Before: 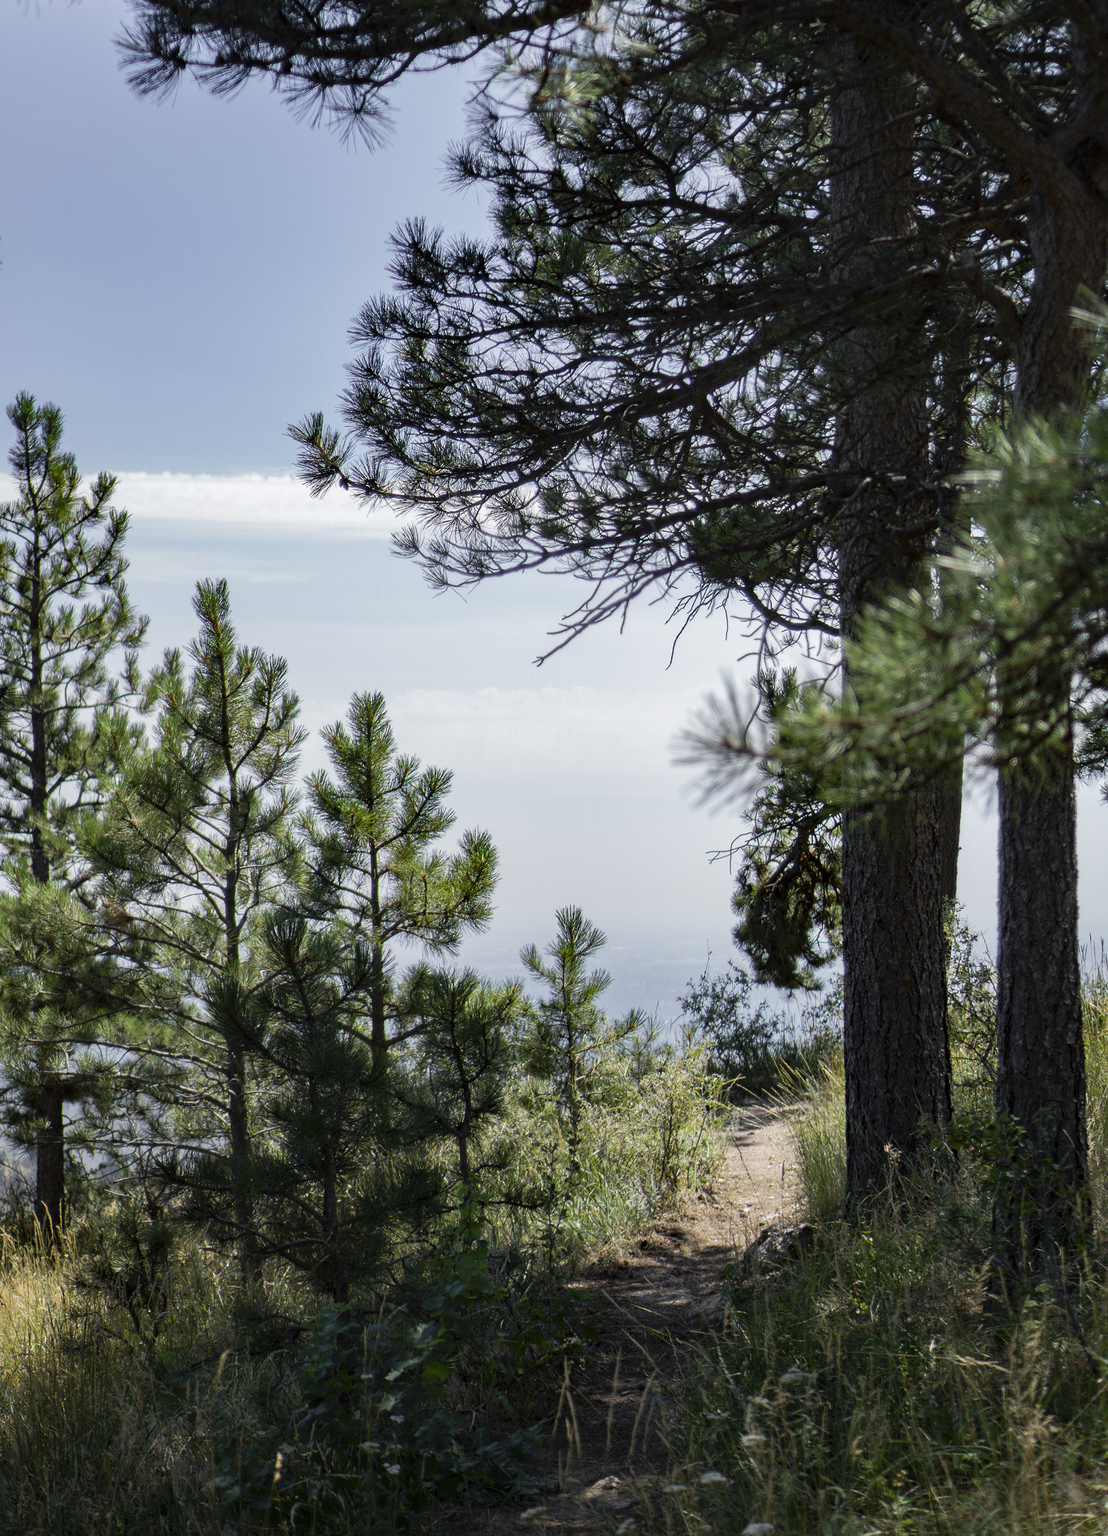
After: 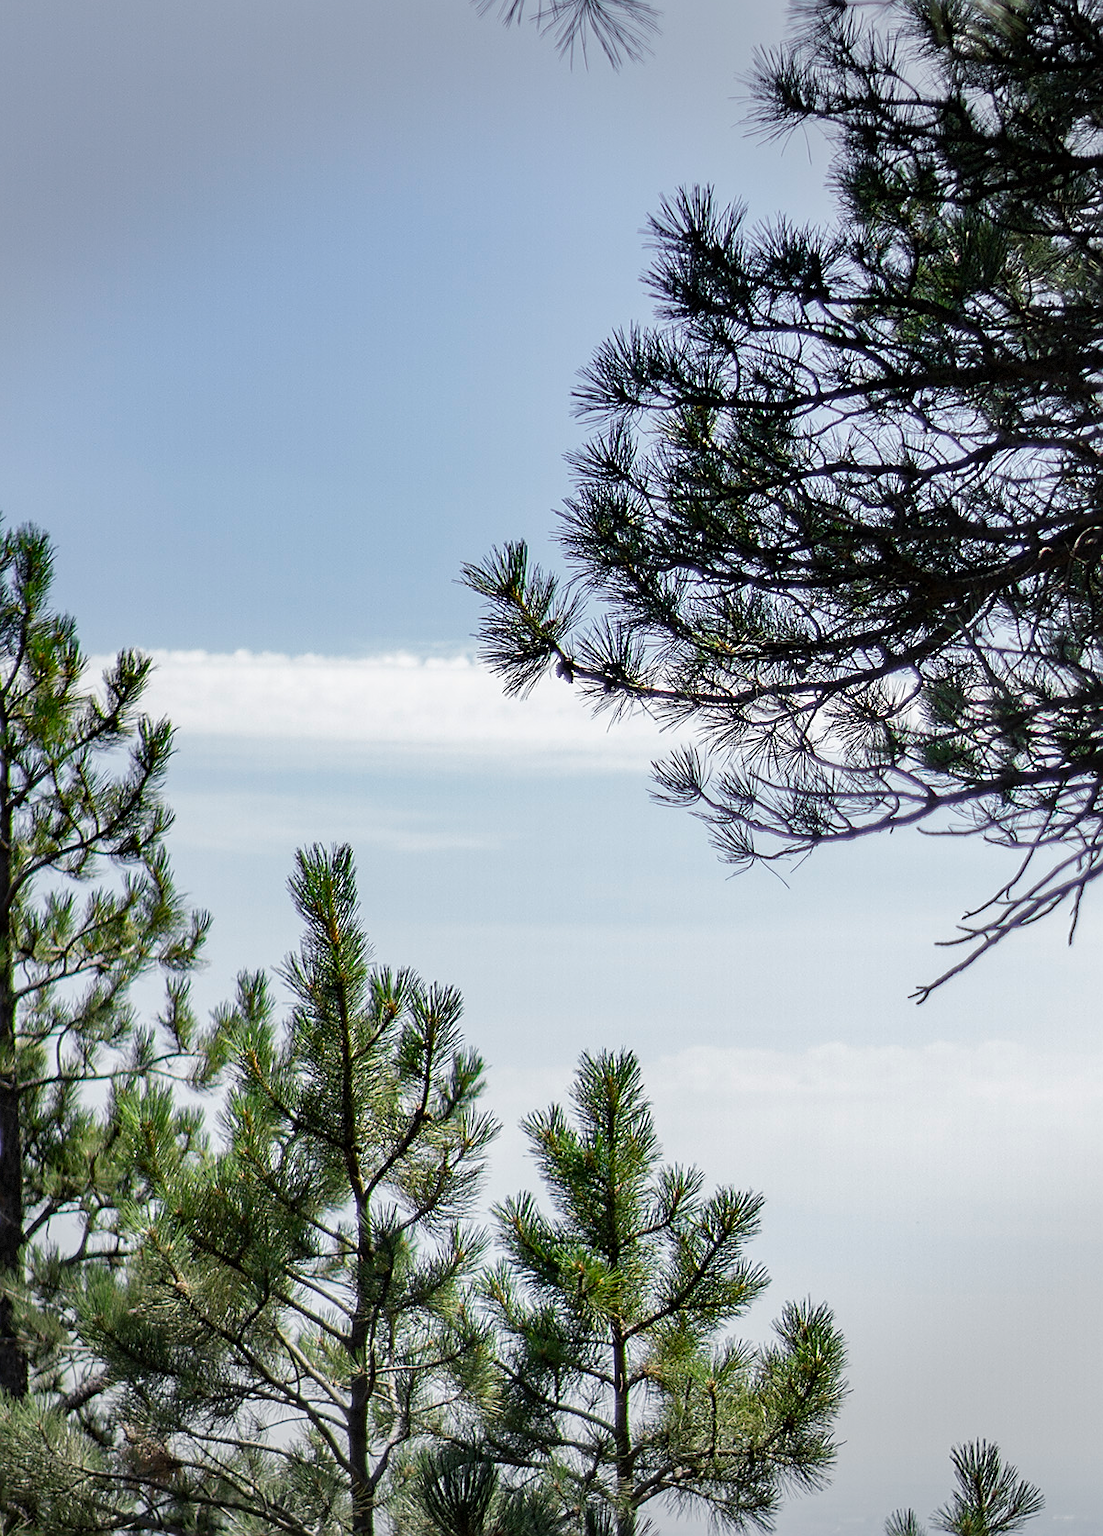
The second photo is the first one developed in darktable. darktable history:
crop and rotate: left 3.047%, top 7.509%, right 42.236%, bottom 37.598%
sharpen: on, module defaults
vignetting: fall-off start 91%, fall-off radius 39.39%, brightness -0.182, saturation -0.3, width/height ratio 1.219, shape 1.3, dithering 8-bit output, unbound false
